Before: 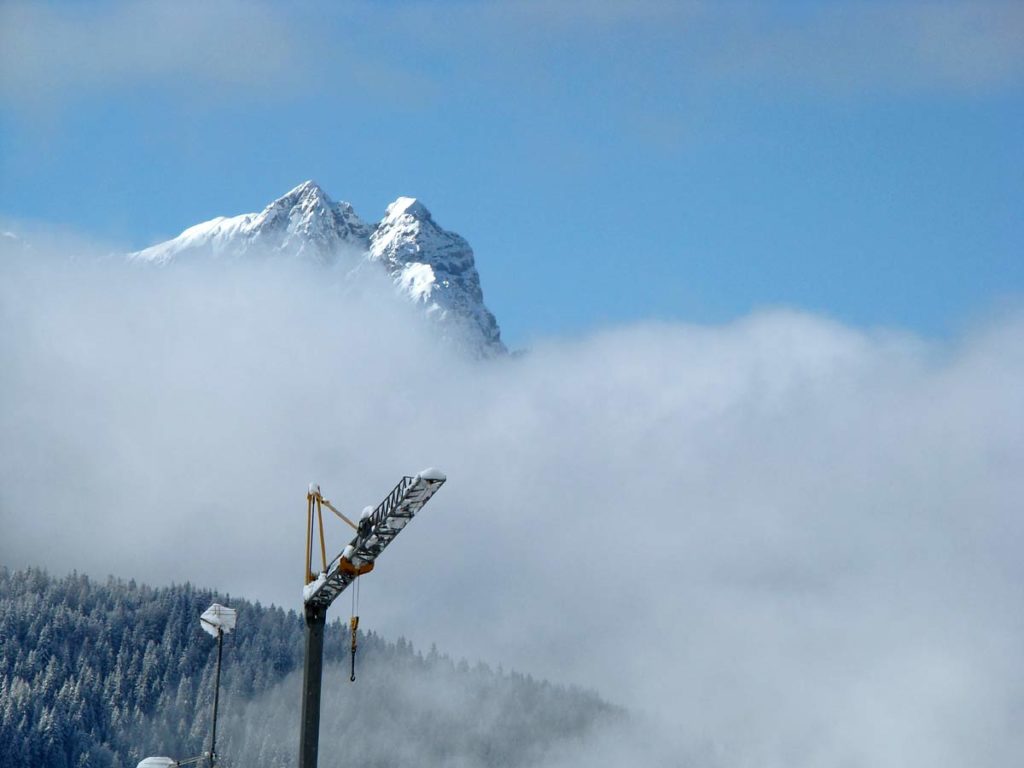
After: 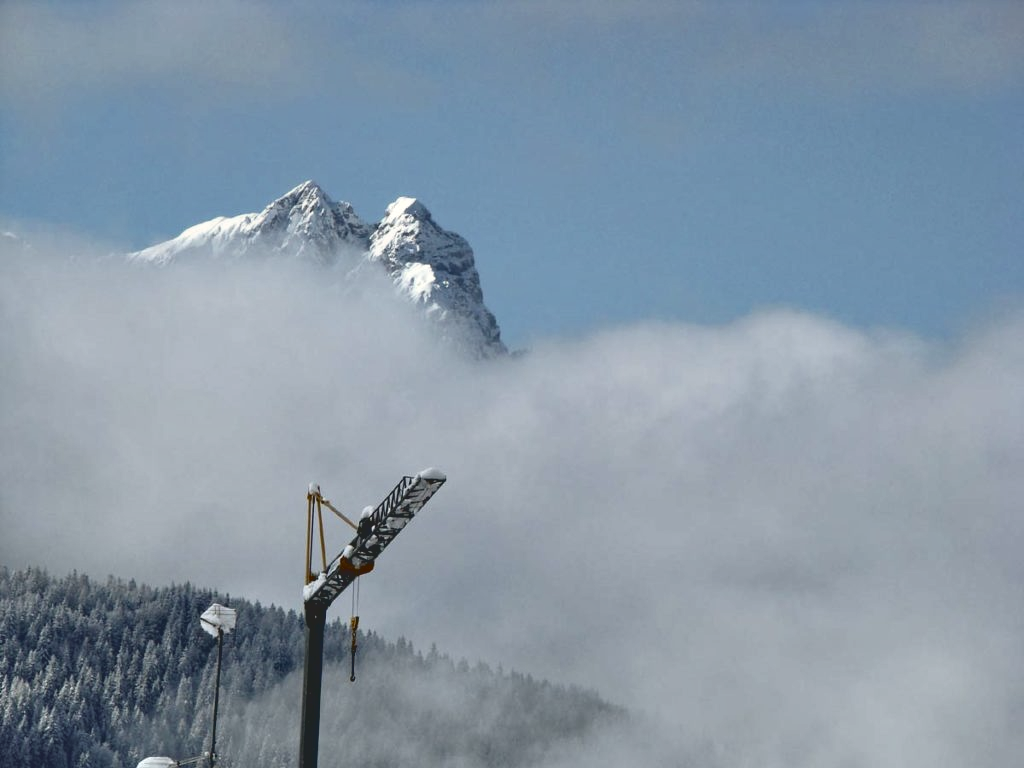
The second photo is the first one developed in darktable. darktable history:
contrast brightness saturation: contrast -0.255, saturation -0.433
haze removal: compatibility mode true, adaptive false
contrast equalizer: octaves 7, y [[0.6 ×6], [0.55 ×6], [0 ×6], [0 ×6], [0 ×6]]
